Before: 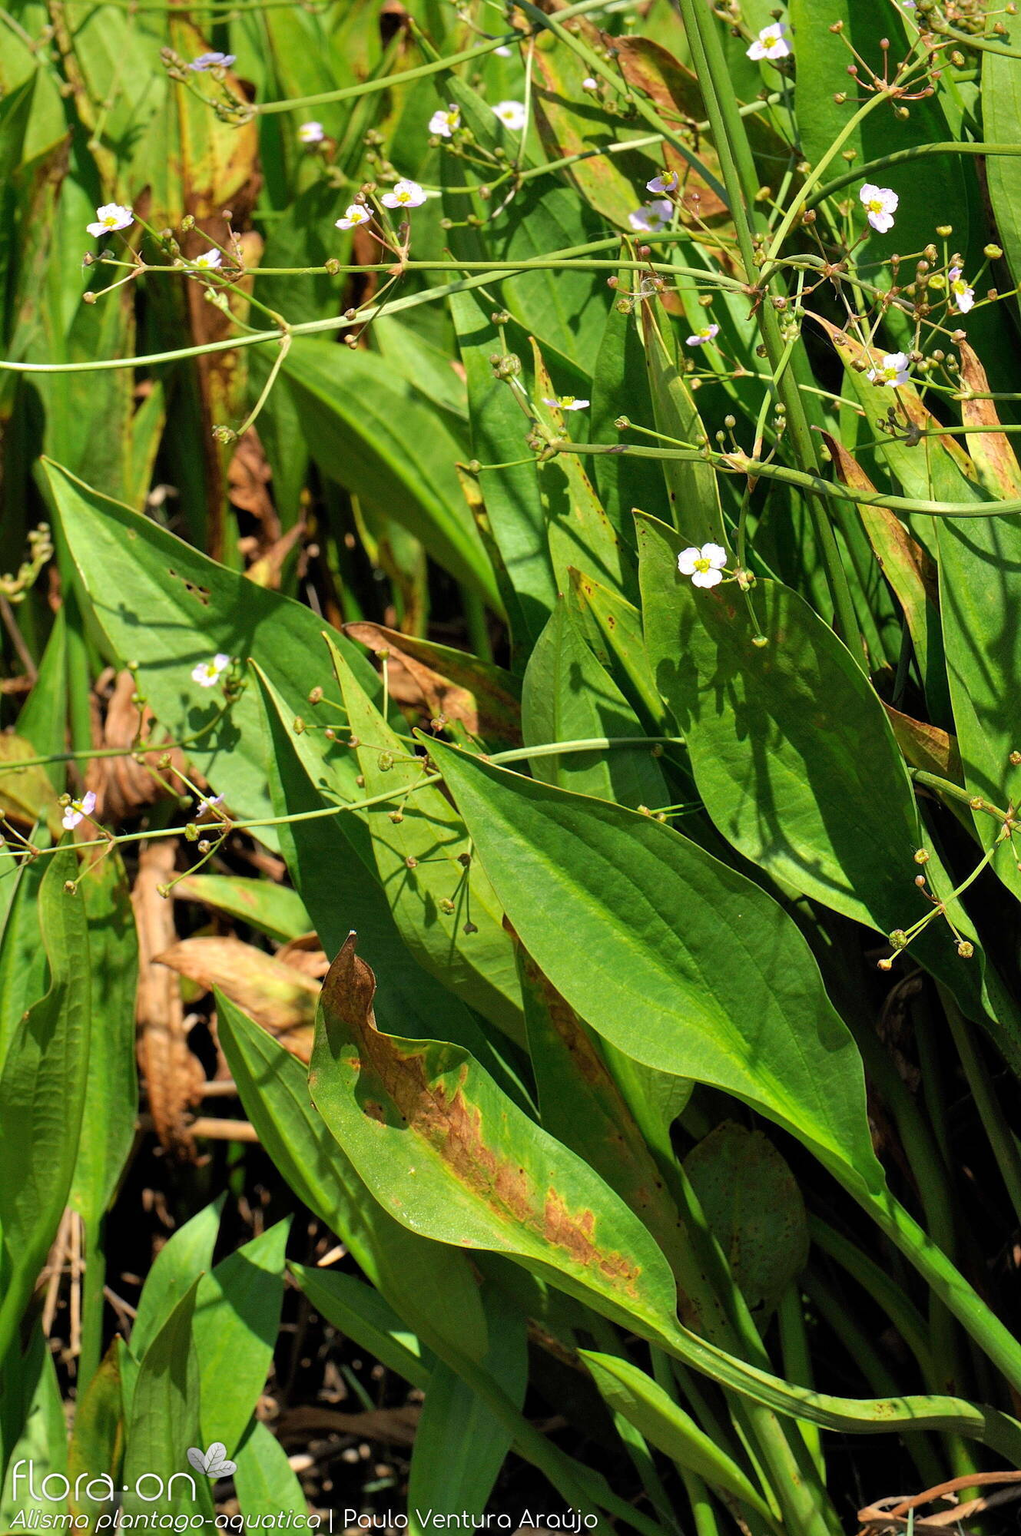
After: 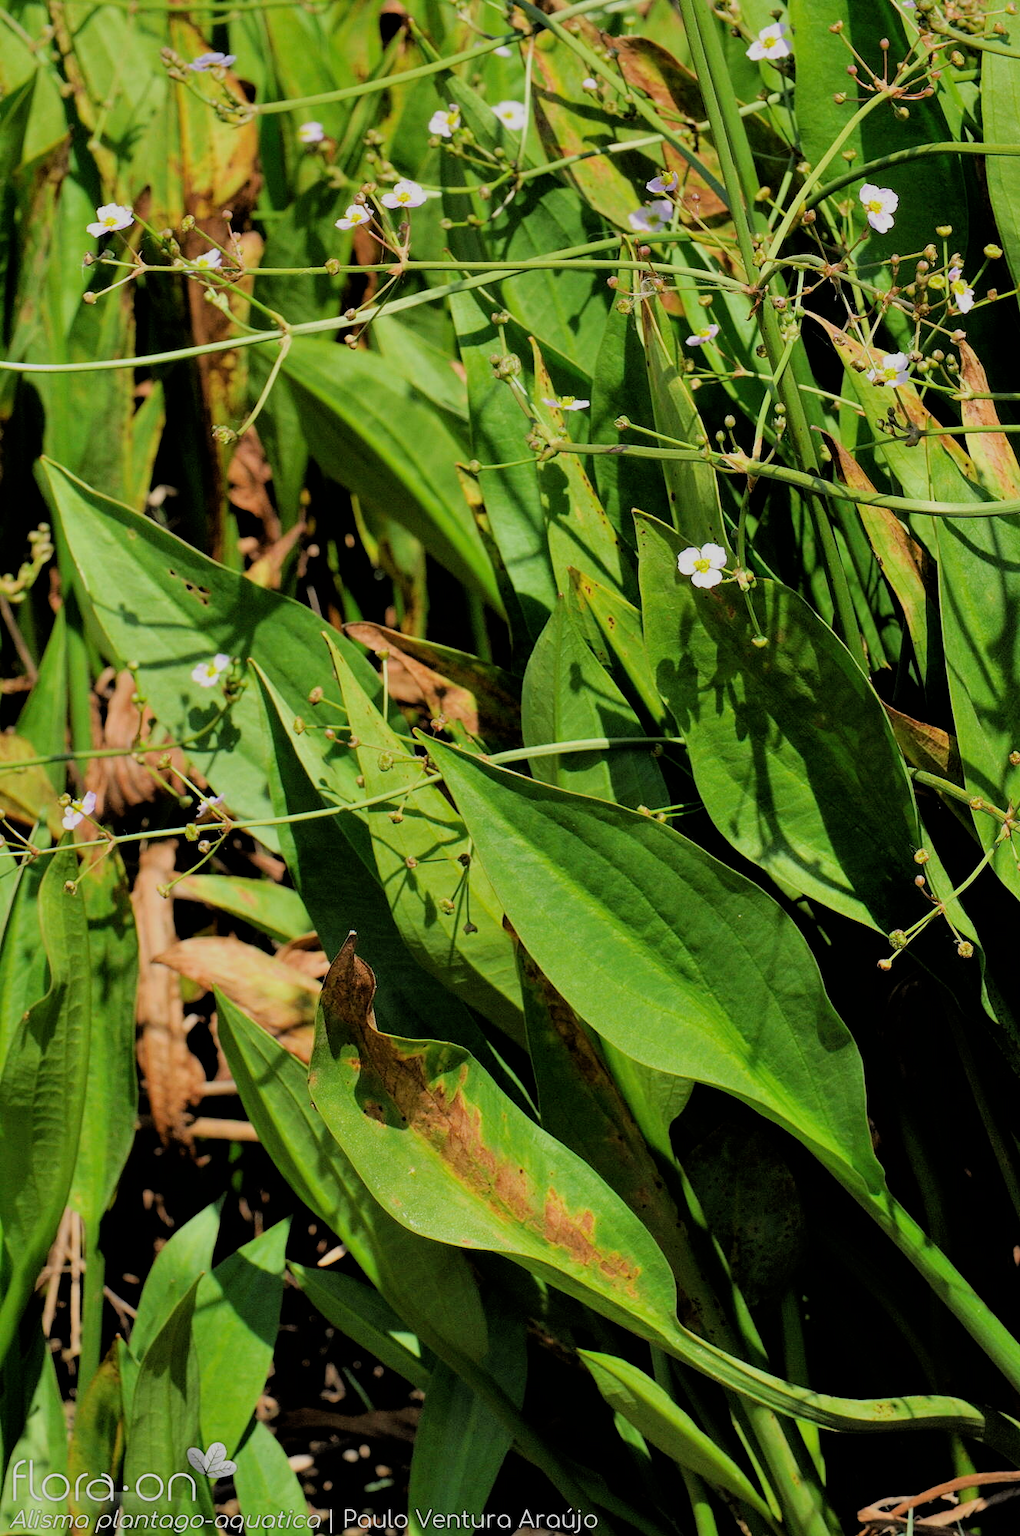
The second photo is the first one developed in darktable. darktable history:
filmic rgb: black relative exposure -4.7 EV, white relative exposure 4.81 EV, hardness 2.35, latitude 36.31%, contrast 1.043, highlights saturation mix 1.06%, shadows ↔ highlights balance 1.23%, iterations of high-quality reconstruction 10
